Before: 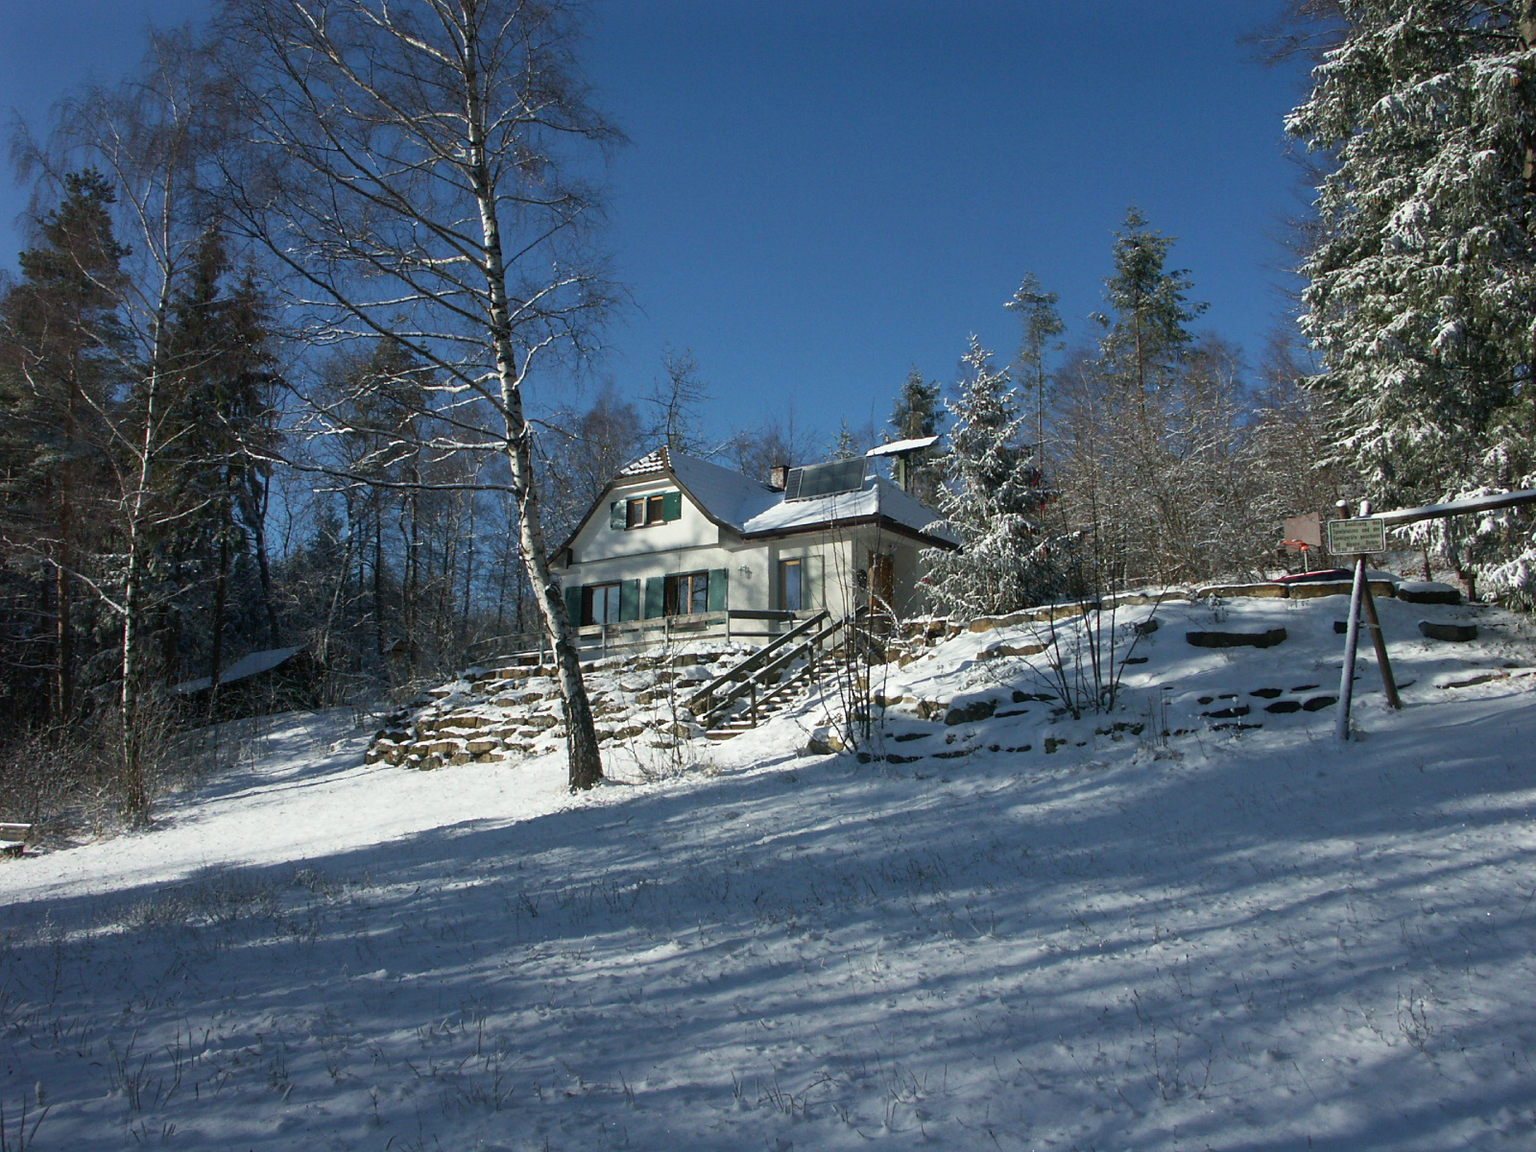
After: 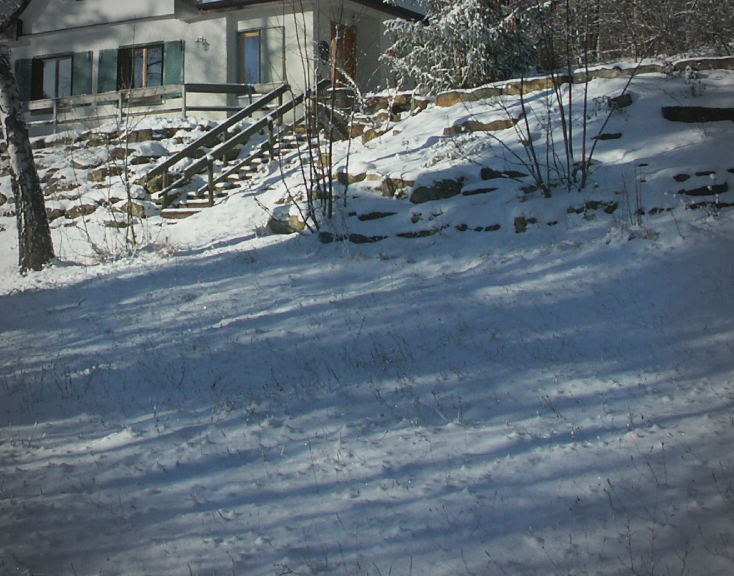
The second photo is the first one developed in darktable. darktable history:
local contrast: highlights 69%, shadows 69%, detail 82%, midtone range 0.32
vignetting: fall-off start 74.76%, saturation -0.66, width/height ratio 1.078, unbound false
crop: left 35.926%, top 46.021%, right 18.185%, bottom 5.917%
